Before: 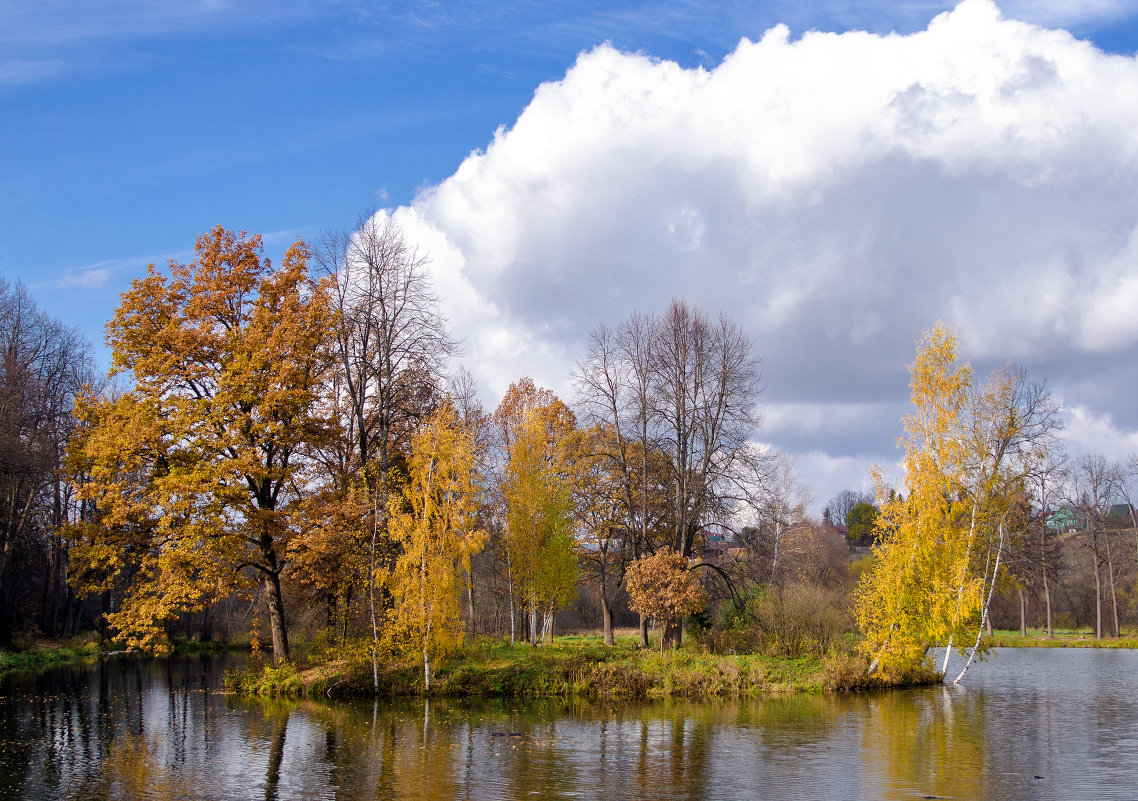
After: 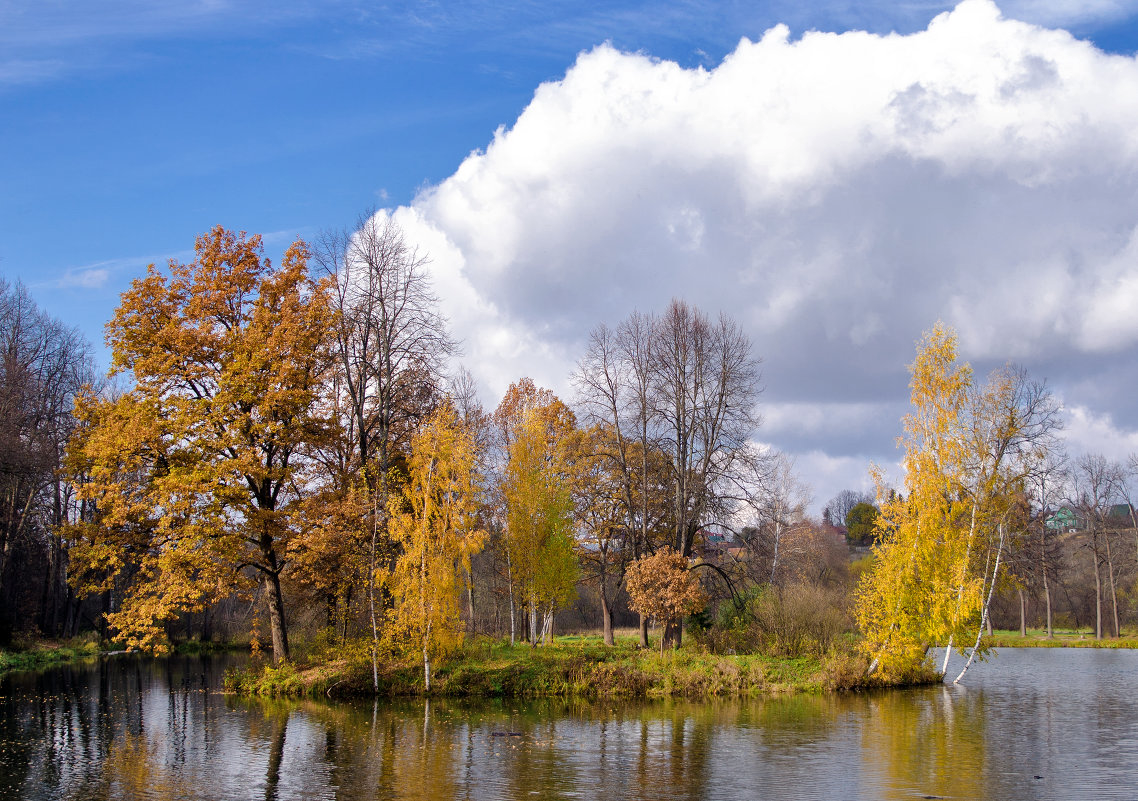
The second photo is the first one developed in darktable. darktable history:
shadows and highlights: shadows 36.2, highlights -27.35, highlights color adjustment 0.846%, soften with gaussian
